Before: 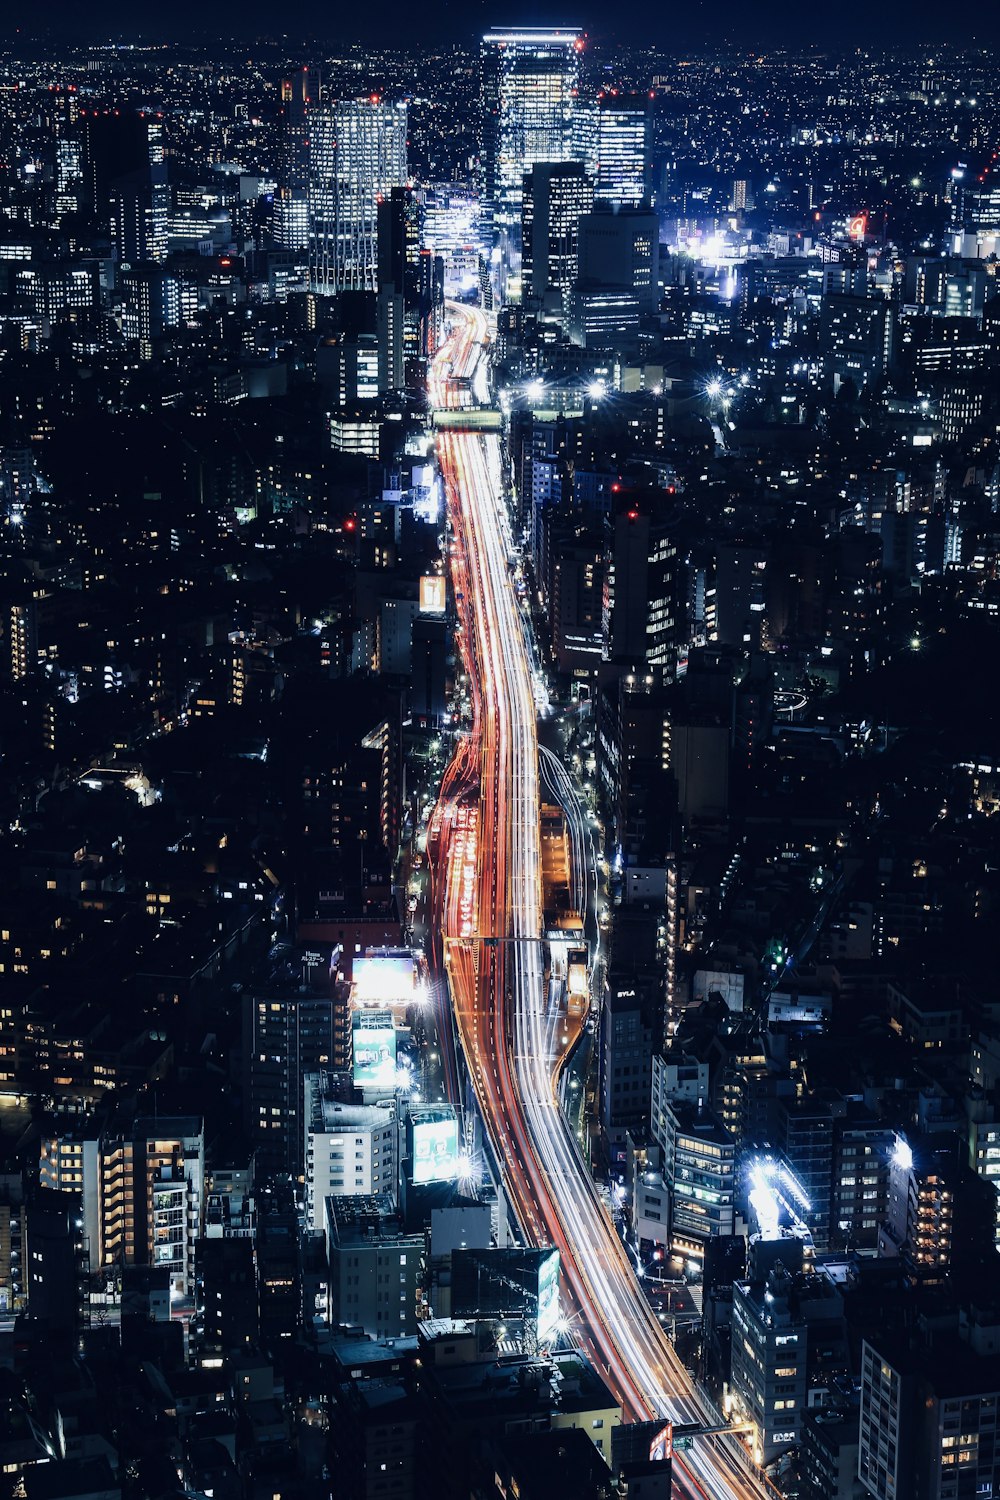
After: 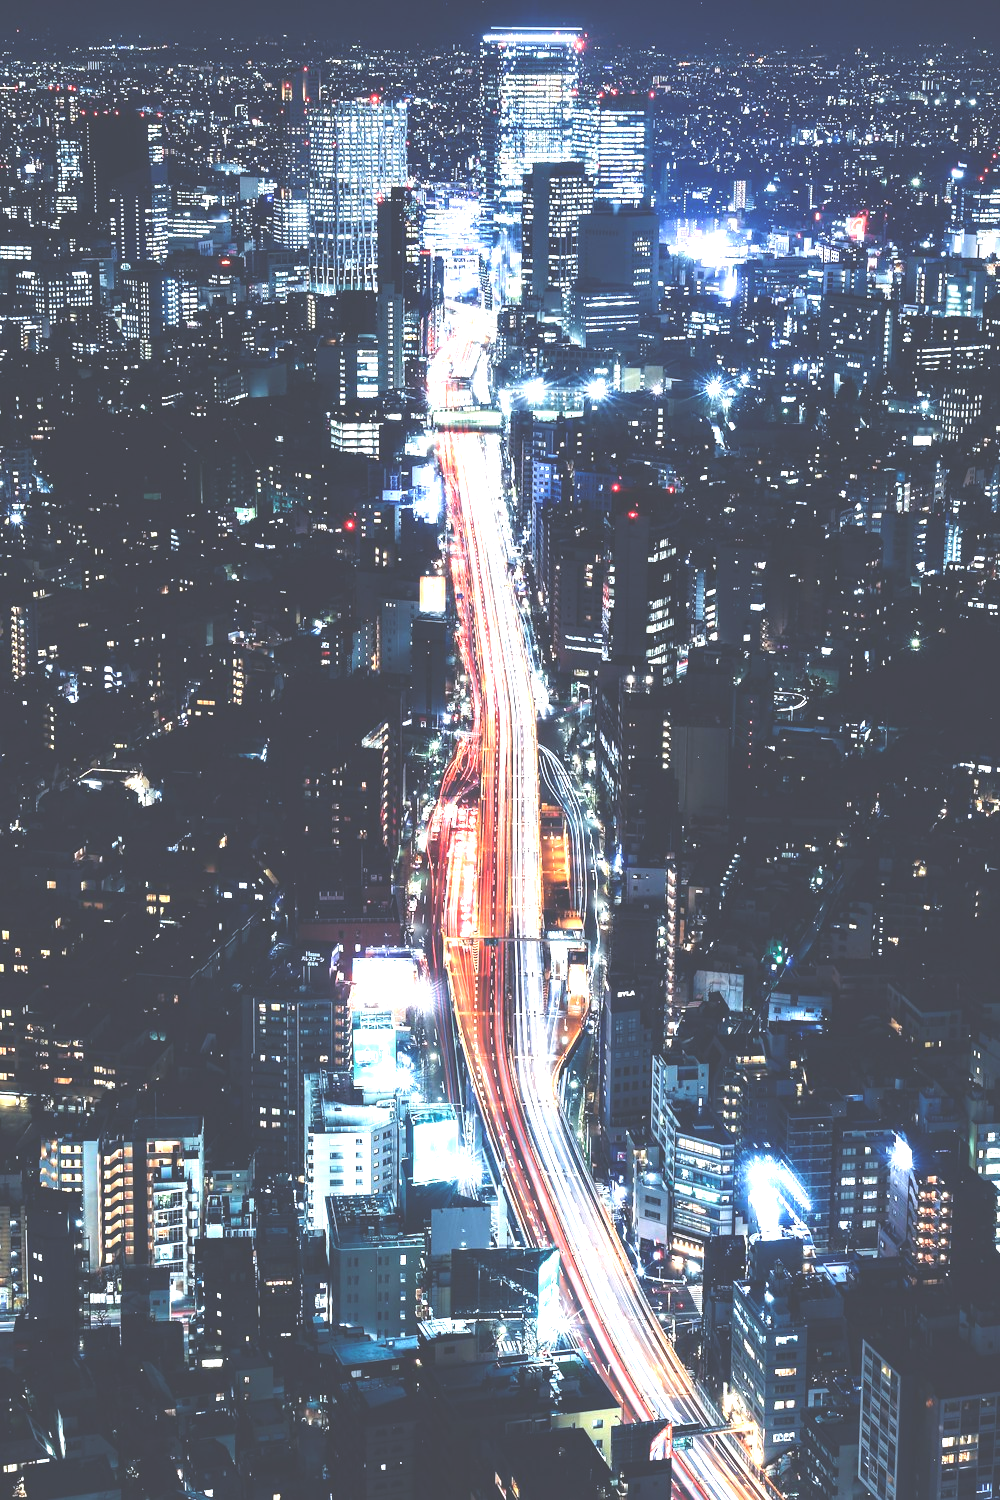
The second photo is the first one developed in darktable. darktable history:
exposure: black level correction -0.023, exposure 1.395 EV, compensate exposure bias true, compensate highlight preservation false
